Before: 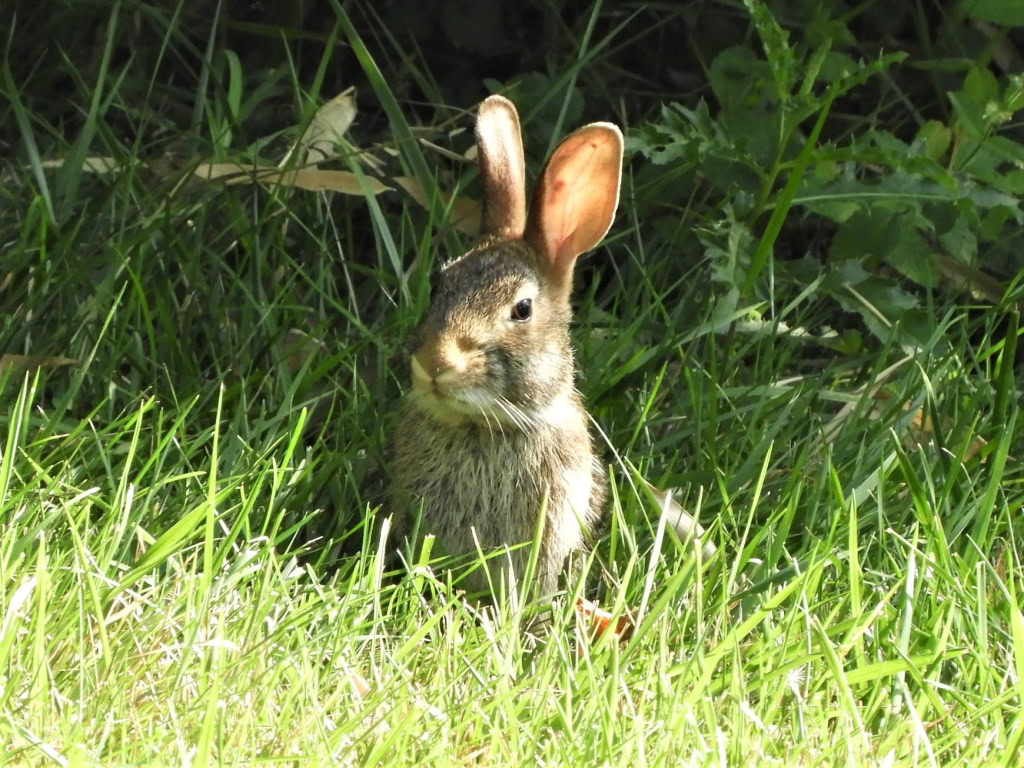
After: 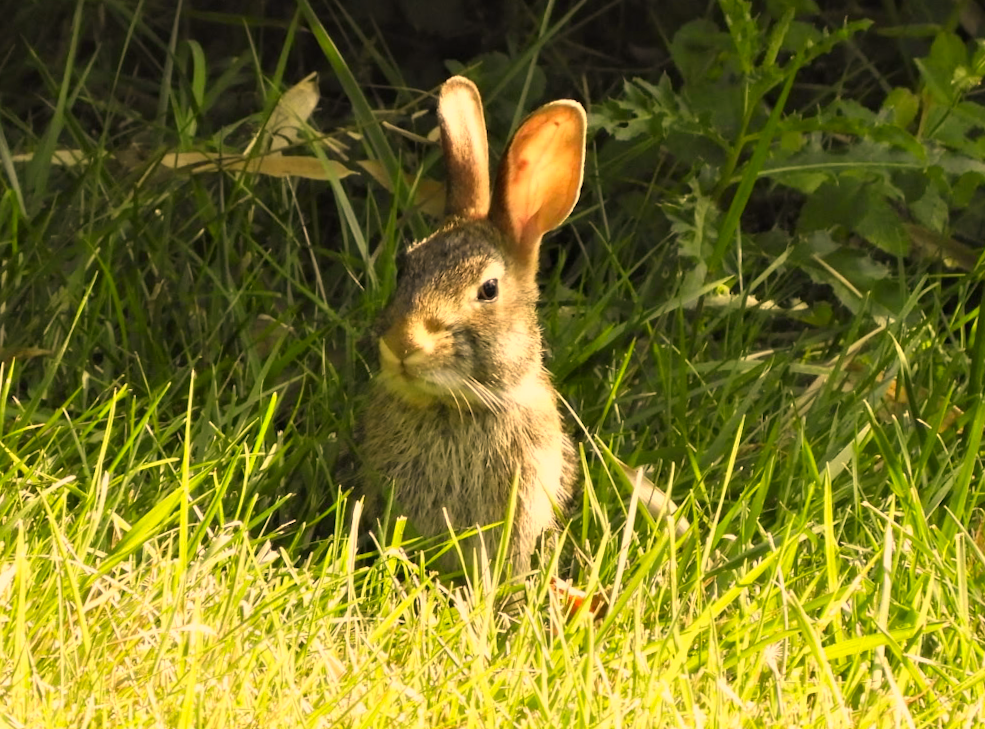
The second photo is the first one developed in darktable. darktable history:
color correction: highlights a* 15, highlights b* 31.55
crop and rotate: left 1.774%, right 0.633%, bottom 1.28%
rotate and perspective: rotation -1.32°, lens shift (horizontal) -0.031, crop left 0.015, crop right 0.985, crop top 0.047, crop bottom 0.982
